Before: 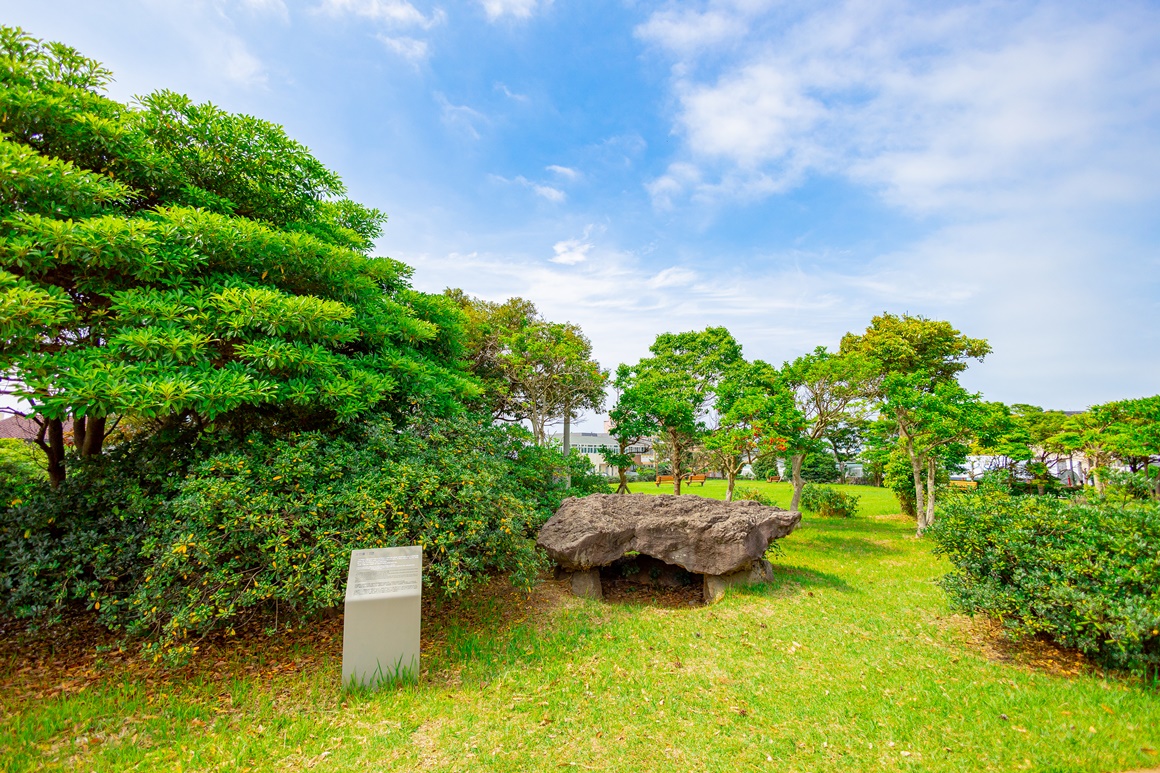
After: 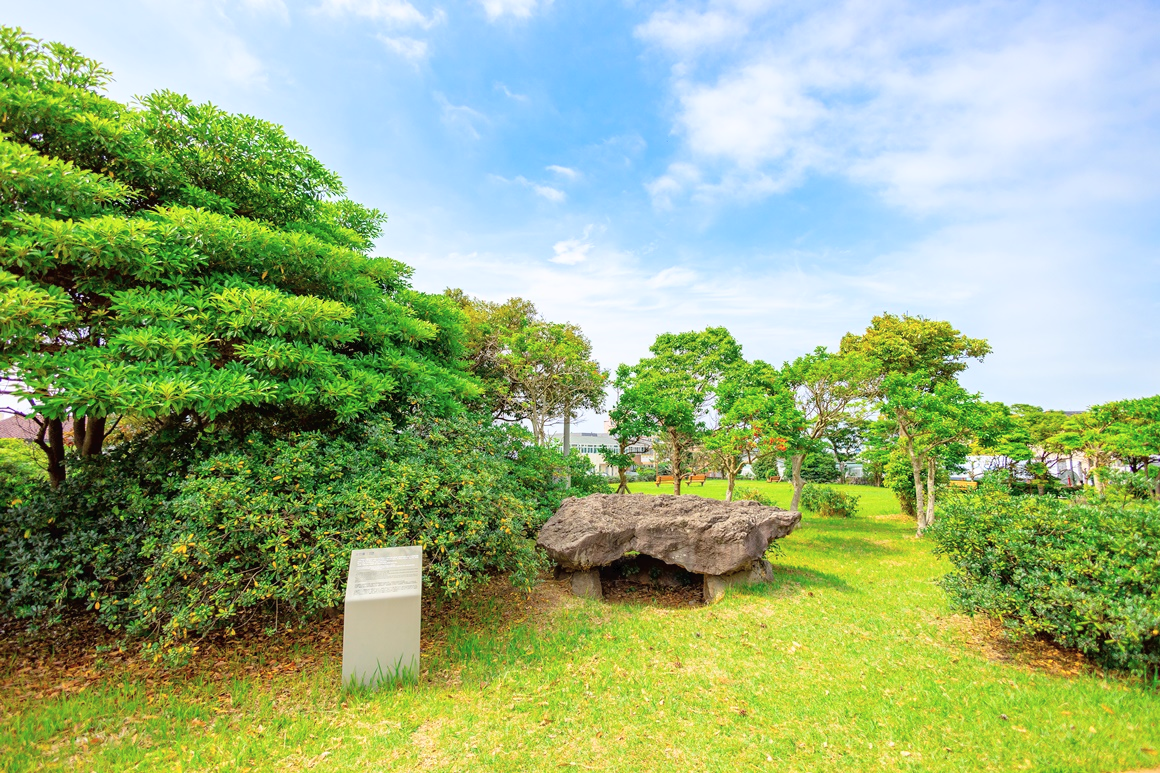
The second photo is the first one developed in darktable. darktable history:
tone curve: curves: ch0 [(0, 0) (0.003, 0.022) (0.011, 0.025) (0.025, 0.032) (0.044, 0.055) (0.069, 0.089) (0.1, 0.133) (0.136, 0.18) (0.177, 0.231) (0.224, 0.291) (0.277, 0.35) (0.335, 0.42) (0.399, 0.496) (0.468, 0.561) (0.543, 0.632) (0.623, 0.706) (0.709, 0.783) (0.801, 0.865) (0.898, 0.947) (1, 1)], color space Lab, independent channels, preserve colors none
tone equalizer: on, module defaults
